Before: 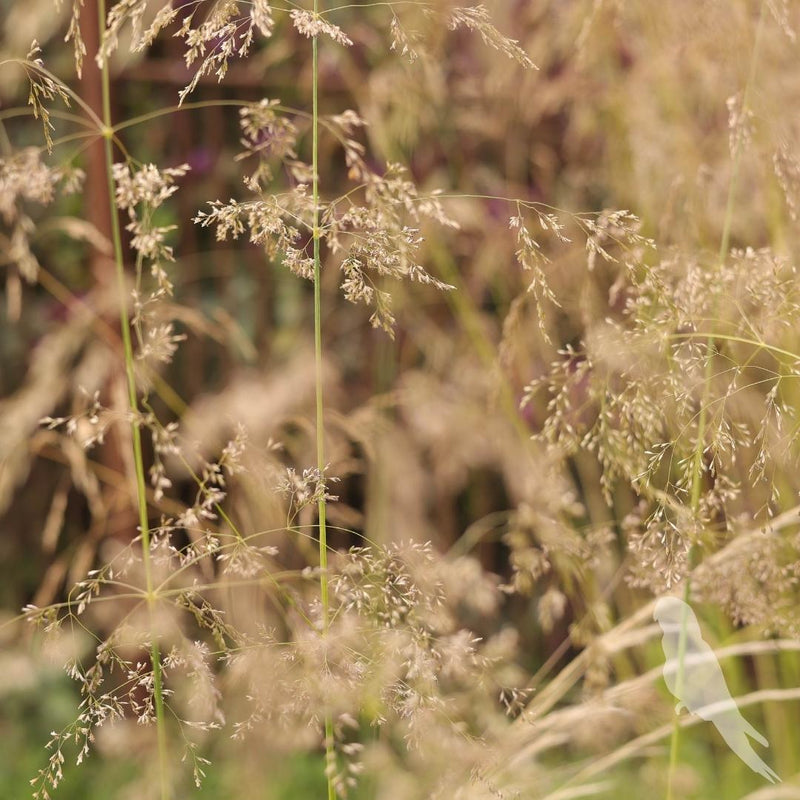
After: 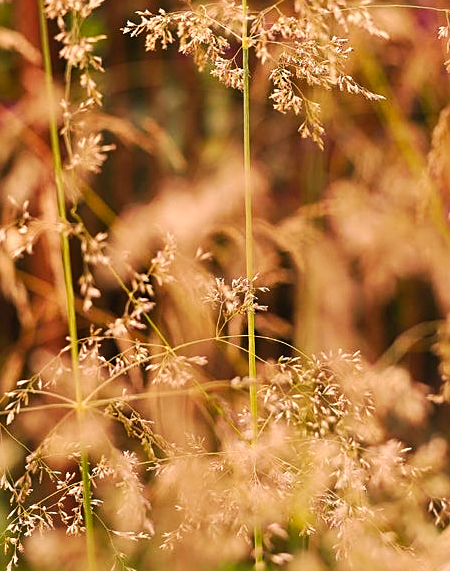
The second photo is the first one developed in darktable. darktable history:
crop: left 8.966%, top 23.852%, right 34.699%, bottom 4.703%
color balance rgb: perceptual saturation grading › global saturation 20%, perceptual saturation grading › highlights -25%, perceptual saturation grading › shadows 25%
tone curve: curves: ch0 [(0, 0) (0.003, 0.003) (0.011, 0.011) (0.025, 0.022) (0.044, 0.039) (0.069, 0.055) (0.1, 0.074) (0.136, 0.101) (0.177, 0.134) (0.224, 0.171) (0.277, 0.216) (0.335, 0.277) (0.399, 0.345) (0.468, 0.427) (0.543, 0.526) (0.623, 0.636) (0.709, 0.731) (0.801, 0.822) (0.898, 0.917) (1, 1)], preserve colors none
sharpen: on, module defaults
white balance: red 1.127, blue 0.943
